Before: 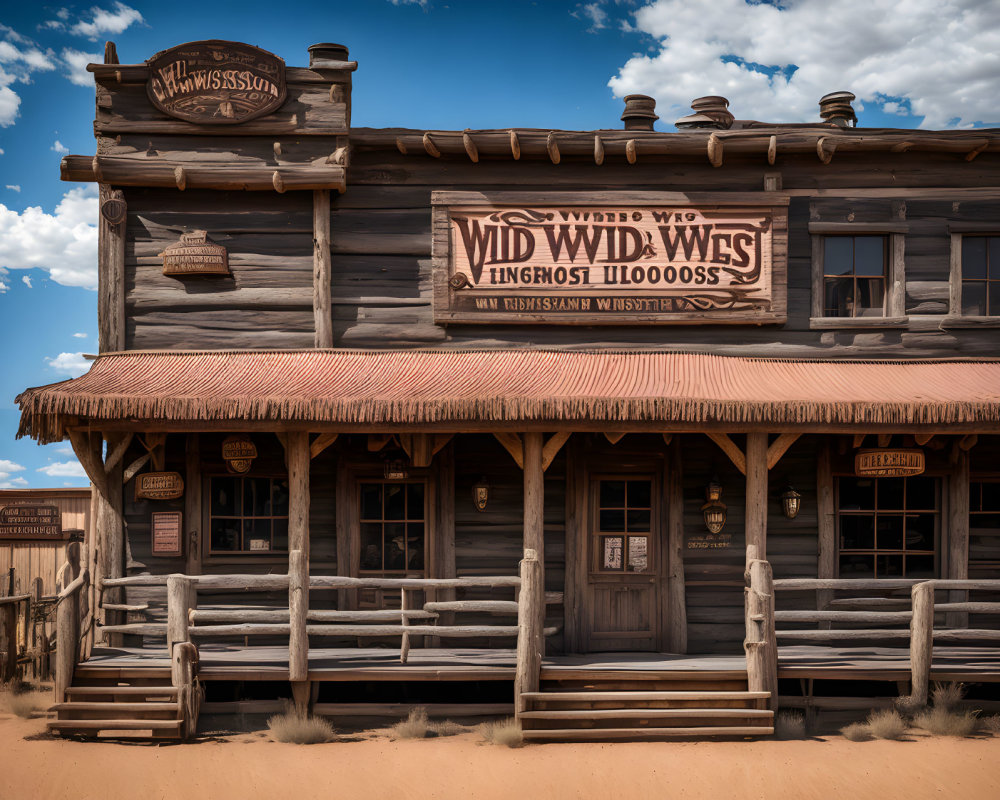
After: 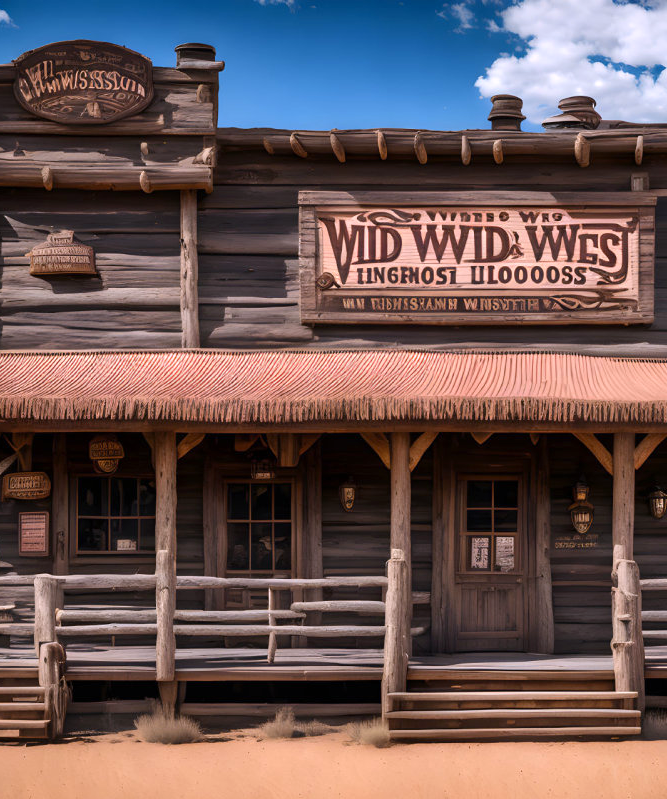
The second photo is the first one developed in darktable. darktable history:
crop and rotate: left 13.398%, right 19.867%
color calibration: output R [1.063, -0.012, -0.003, 0], output B [-0.079, 0.047, 1, 0], illuminant F (fluorescent), F source F9 (Cool White Deluxe 4150 K) – high CRI, x 0.375, y 0.373, temperature 4157.75 K
exposure: exposure 0.201 EV, compensate highlight preservation false
